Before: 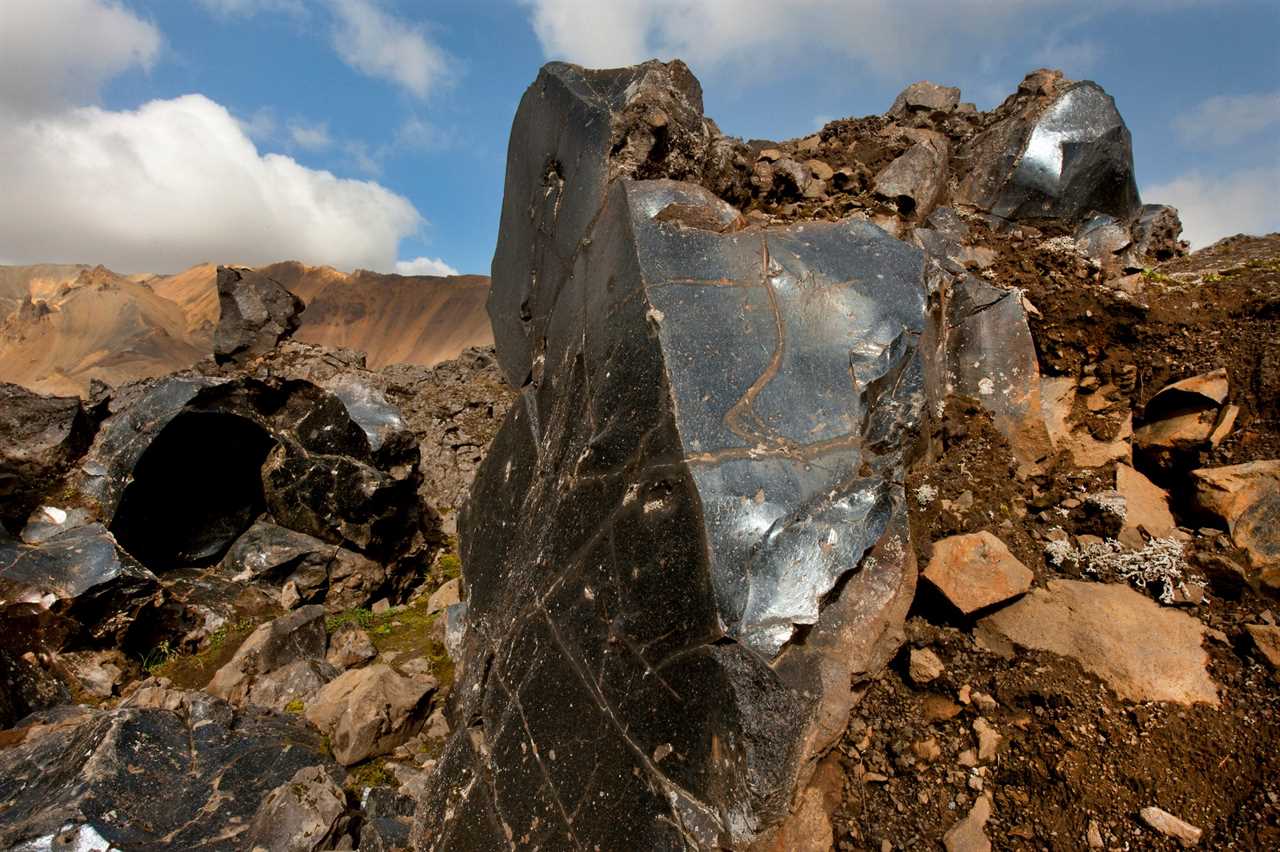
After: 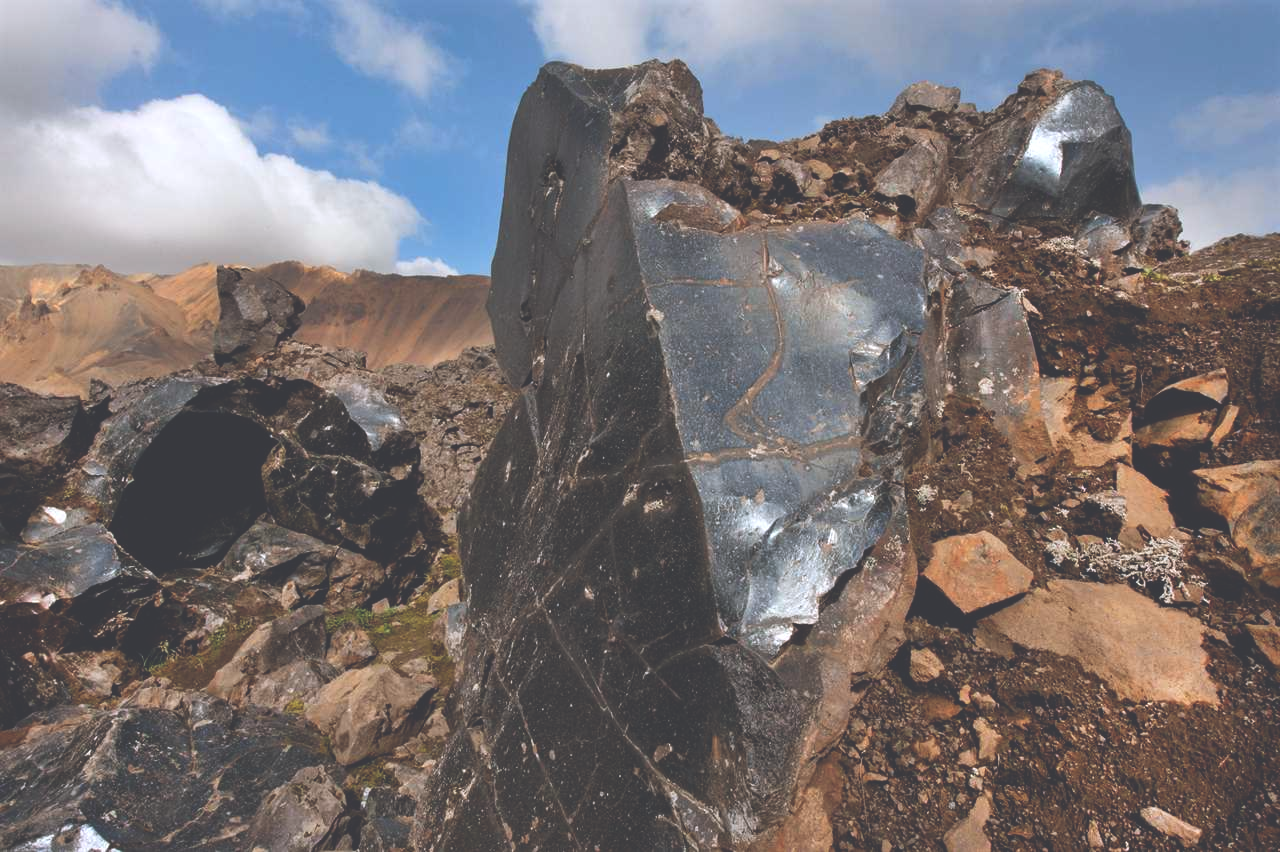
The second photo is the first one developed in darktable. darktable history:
exposure: black level correction -0.041, exposure 0.064 EV, compensate highlight preservation false
color calibration: illuminant as shot in camera, x 0.358, y 0.373, temperature 4628.91 K
